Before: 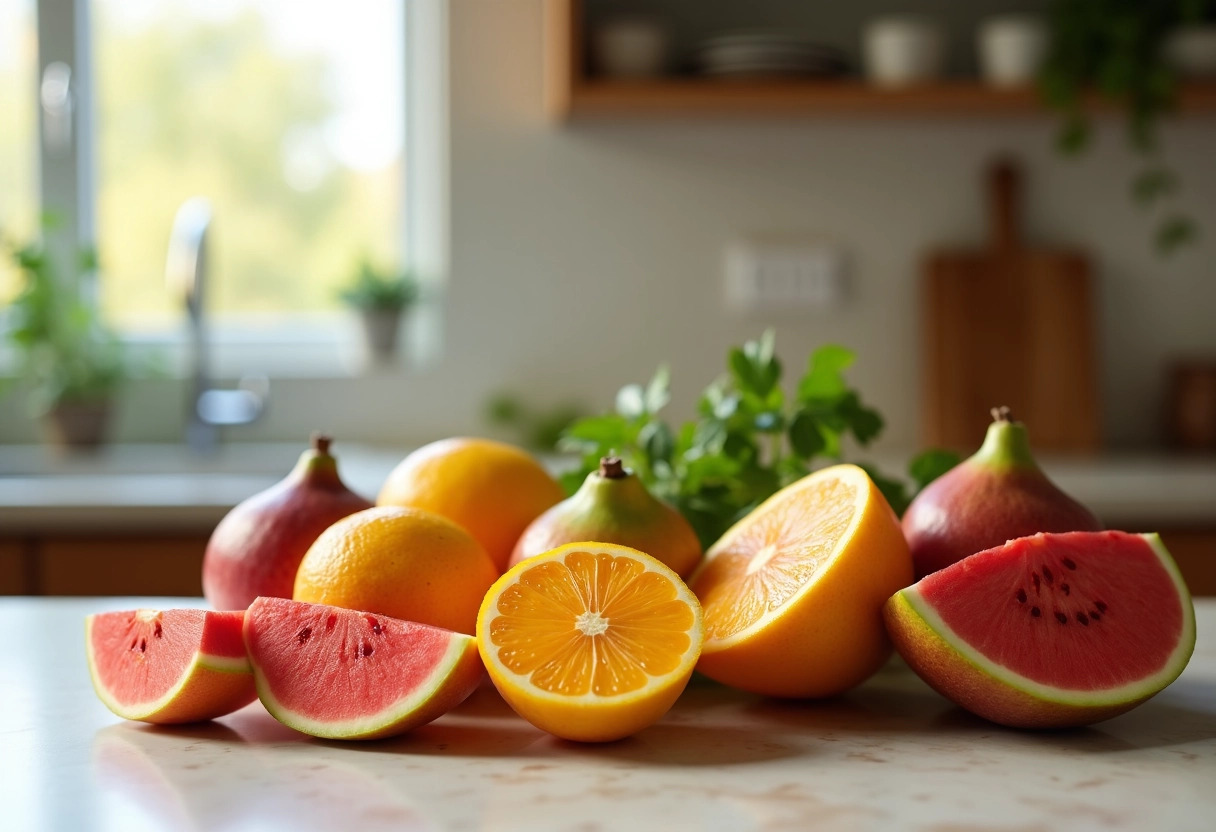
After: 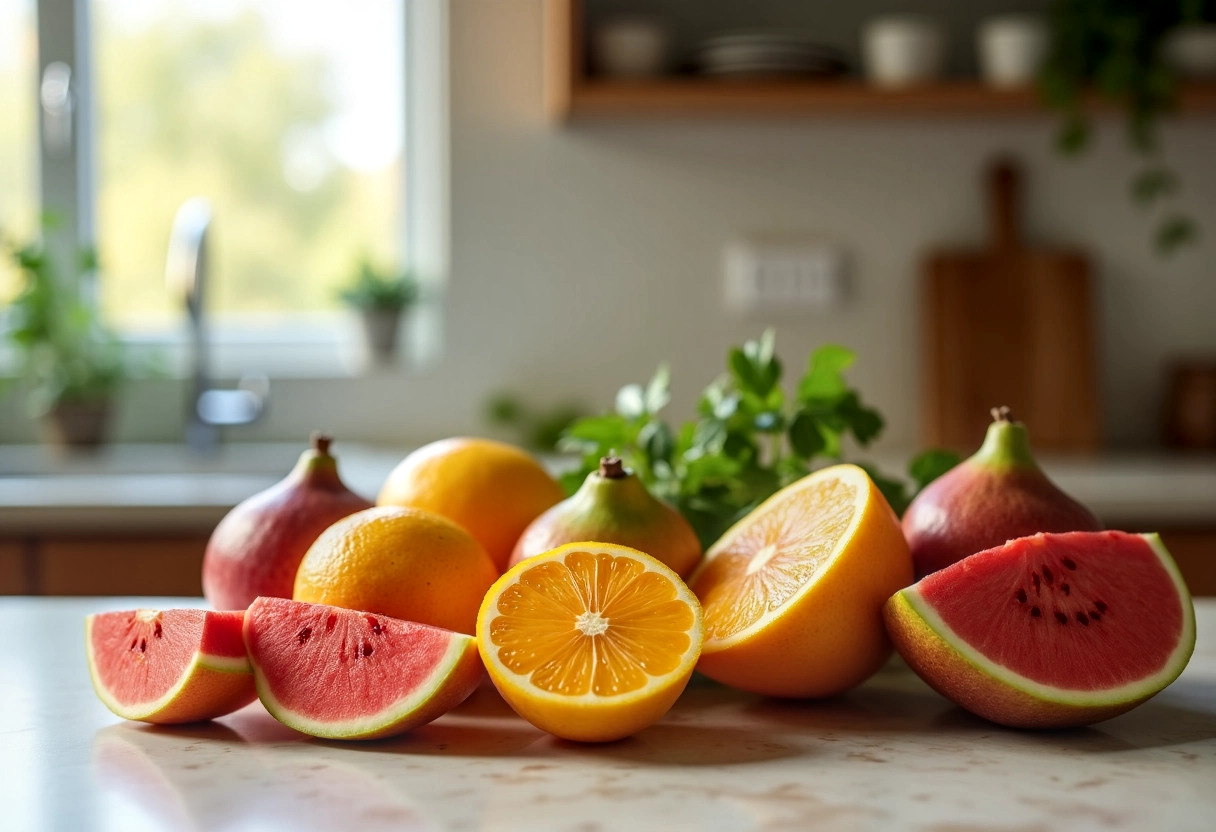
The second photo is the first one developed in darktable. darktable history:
local contrast: highlights 0%, shadows 0%, detail 133%
contrast brightness saturation: contrast 0.07
